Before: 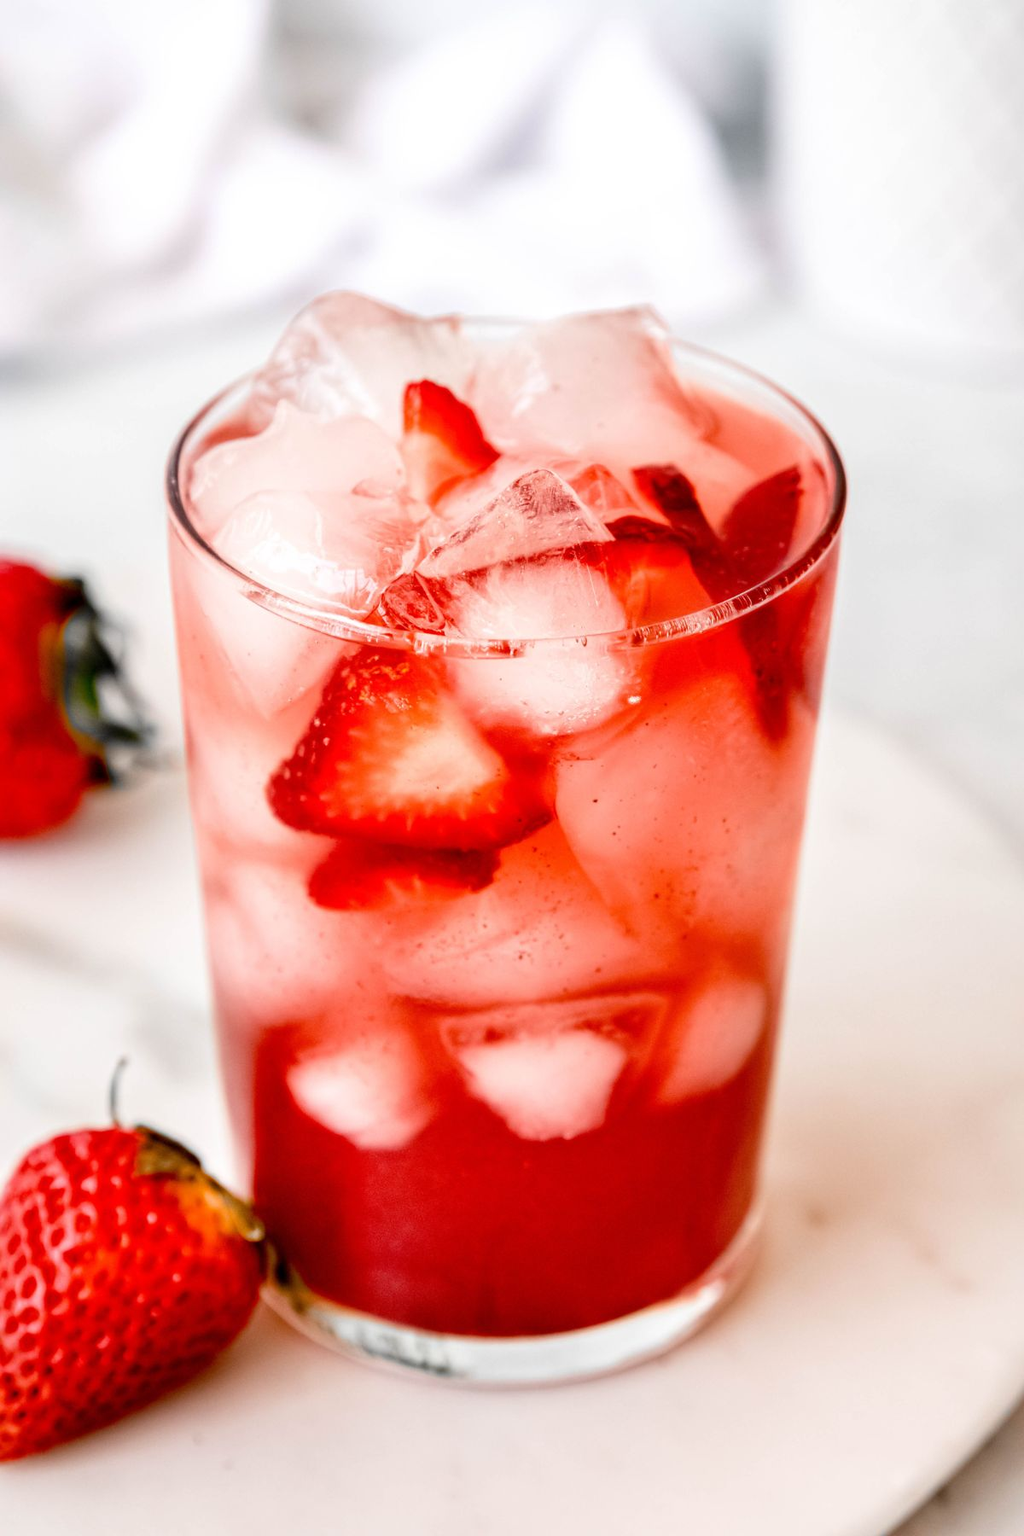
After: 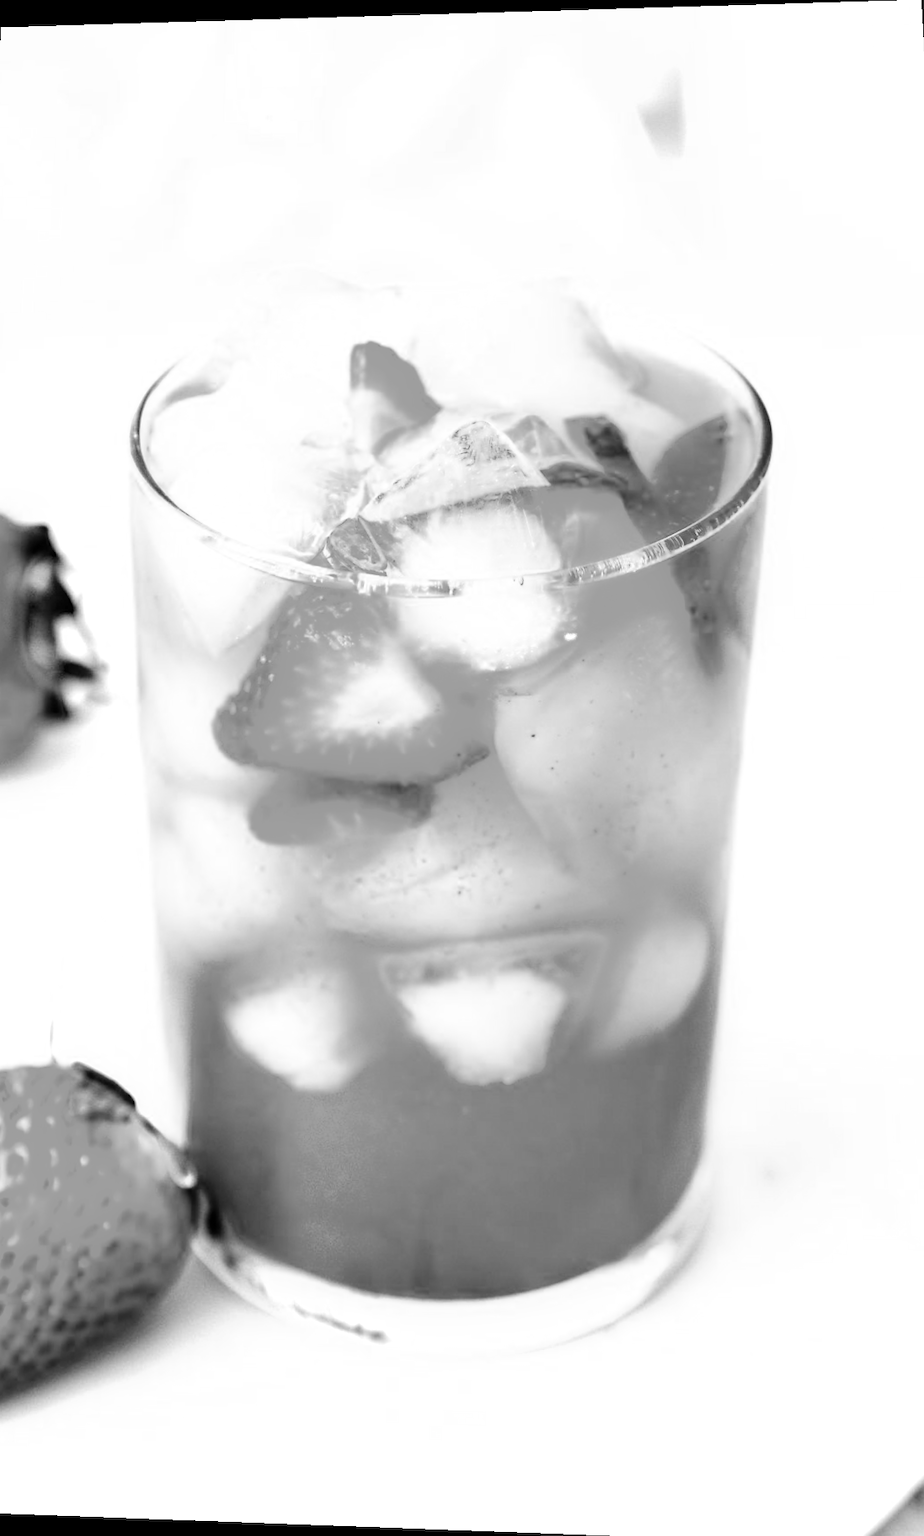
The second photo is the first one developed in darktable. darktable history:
filmic rgb: black relative exposure -15 EV, white relative exposure 3 EV, threshold 6 EV, target black luminance 0%, hardness 9.27, latitude 99%, contrast 0.912, shadows ↔ highlights balance 0.505%, add noise in highlights 0, color science v3 (2019), use custom middle-gray values true, iterations of high-quality reconstruction 0, contrast in highlights soft, enable highlight reconstruction true
crop: left 8.026%, right 7.374%
exposure: black level correction 0.011, exposure 1.088 EV, compensate exposure bias true, compensate highlight preservation false
rotate and perspective: rotation 0.128°, lens shift (vertical) -0.181, lens shift (horizontal) -0.044, shear 0.001, automatic cropping off
tone equalizer: -8 EV -0.75 EV, -7 EV -0.7 EV, -6 EV -0.6 EV, -5 EV -0.4 EV, -3 EV 0.4 EV, -2 EV 0.6 EV, -1 EV 0.7 EV, +0 EV 0.75 EV, edges refinement/feathering 500, mask exposure compensation -1.57 EV, preserve details no
monochrome: a 2.21, b -1.33, size 2.2
